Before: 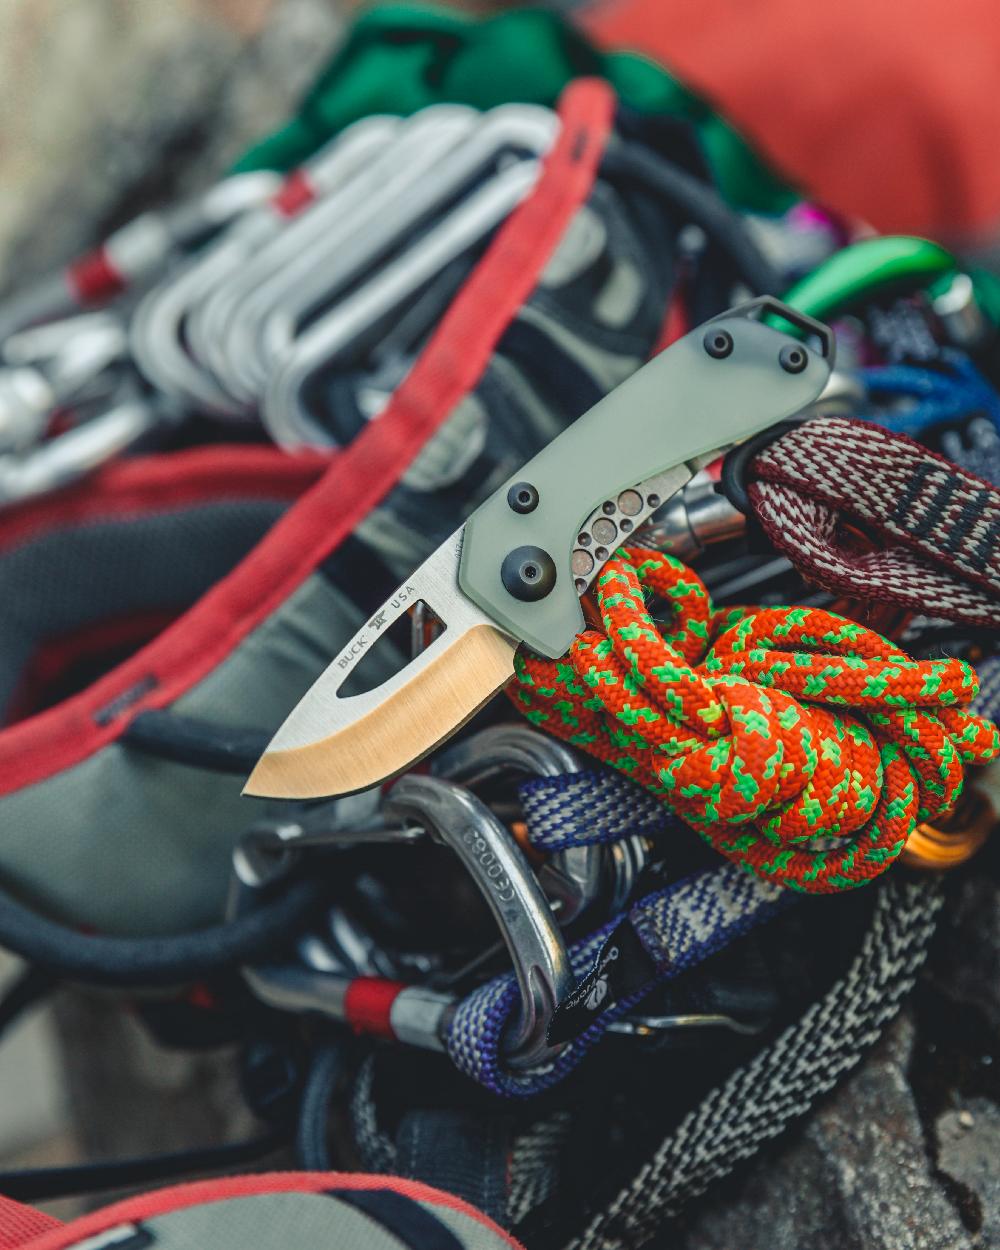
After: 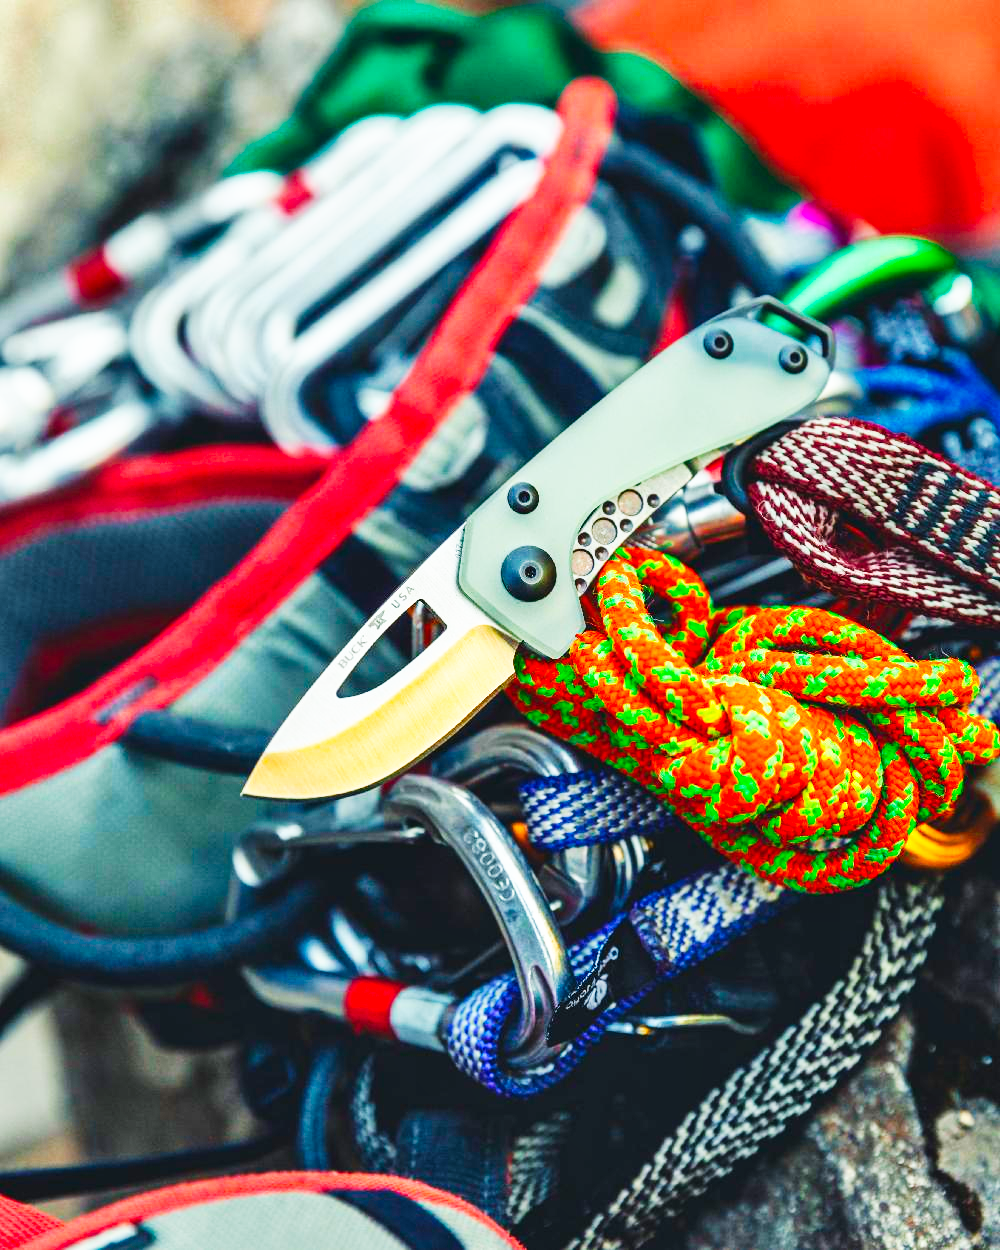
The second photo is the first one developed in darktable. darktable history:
color balance rgb: perceptual saturation grading › global saturation 15.012%, global vibrance 43.11%
base curve: curves: ch0 [(0, 0) (0.007, 0.004) (0.027, 0.03) (0.046, 0.07) (0.207, 0.54) (0.442, 0.872) (0.673, 0.972) (1, 1)], preserve colors none
shadows and highlights: low approximation 0.01, soften with gaussian
